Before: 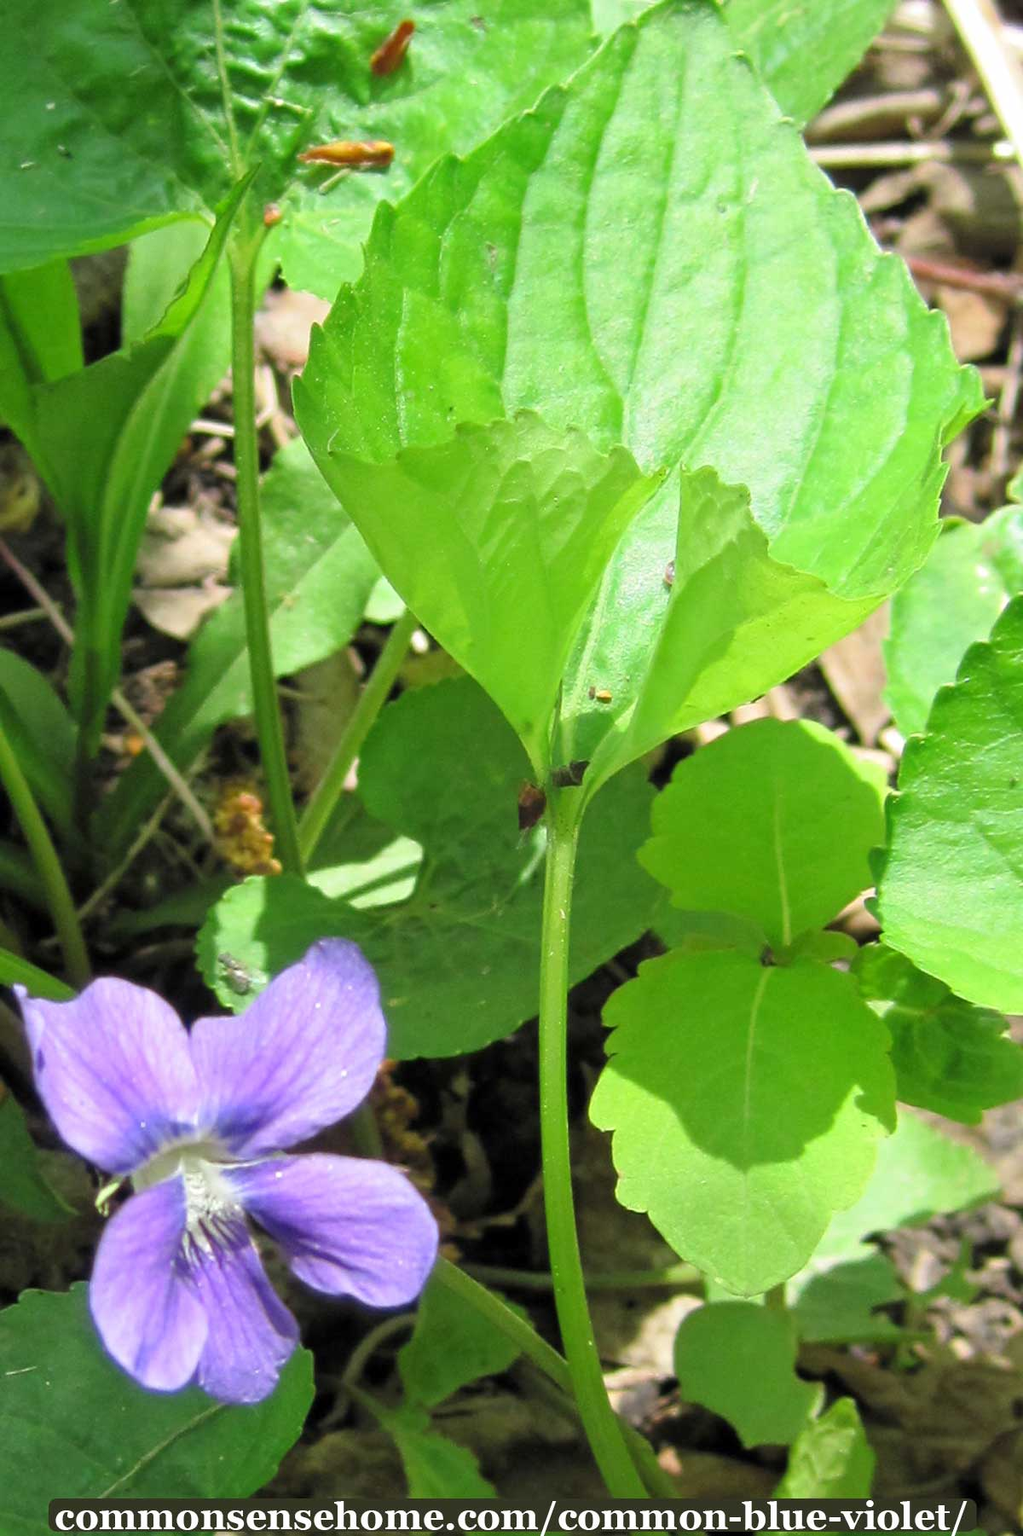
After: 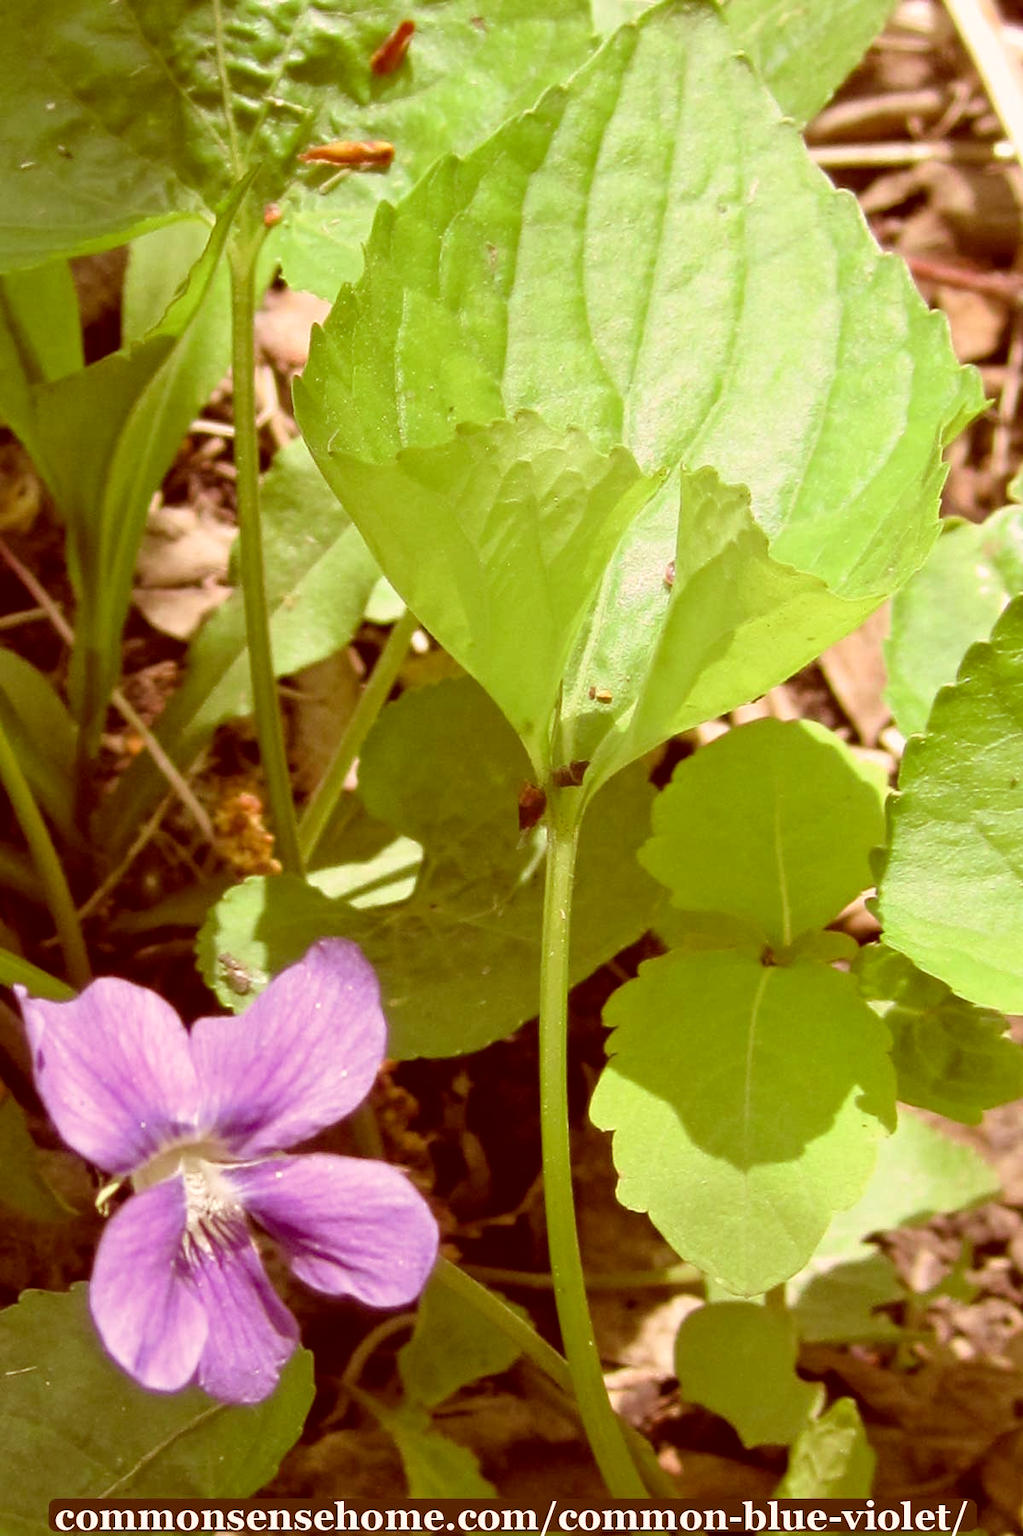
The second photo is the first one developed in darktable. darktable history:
color correction: highlights a* 9.41, highlights b* 9.06, shadows a* 39.29, shadows b* 39.66, saturation 0.807
